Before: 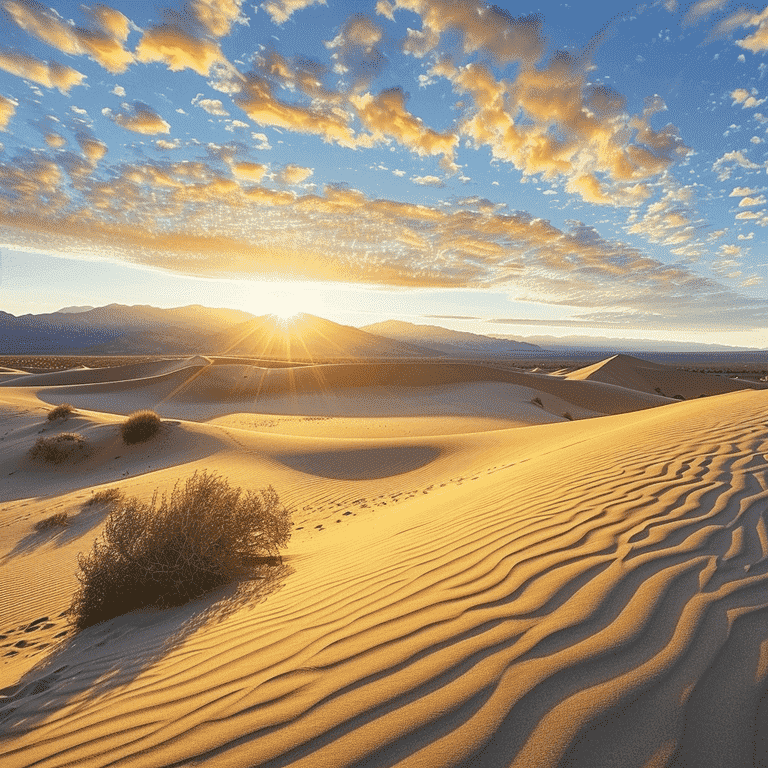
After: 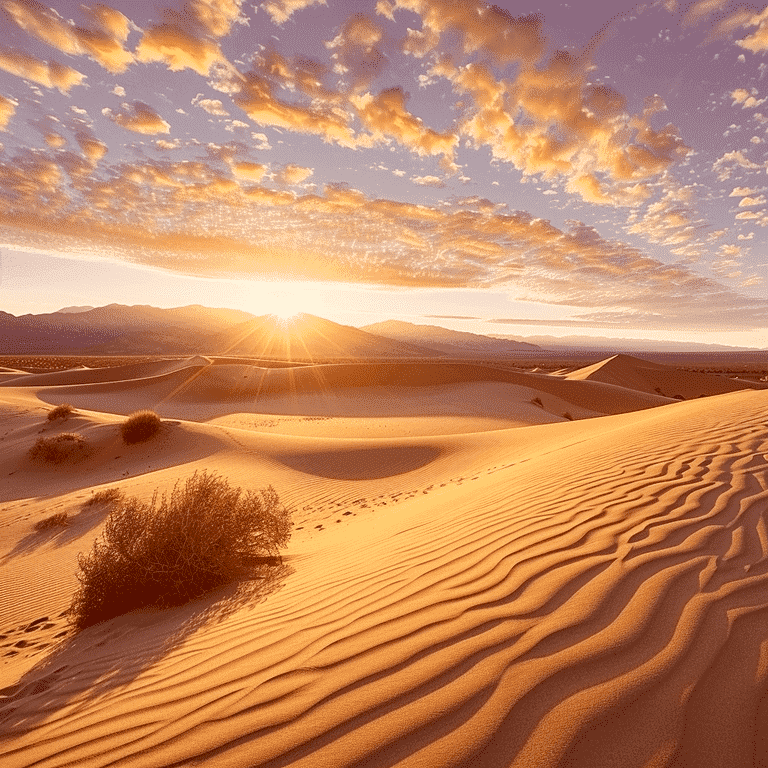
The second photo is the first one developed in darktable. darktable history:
color correction: highlights a* 9.03, highlights b* 8.71, shadows a* 40, shadows b* 40, saturation 0.8
